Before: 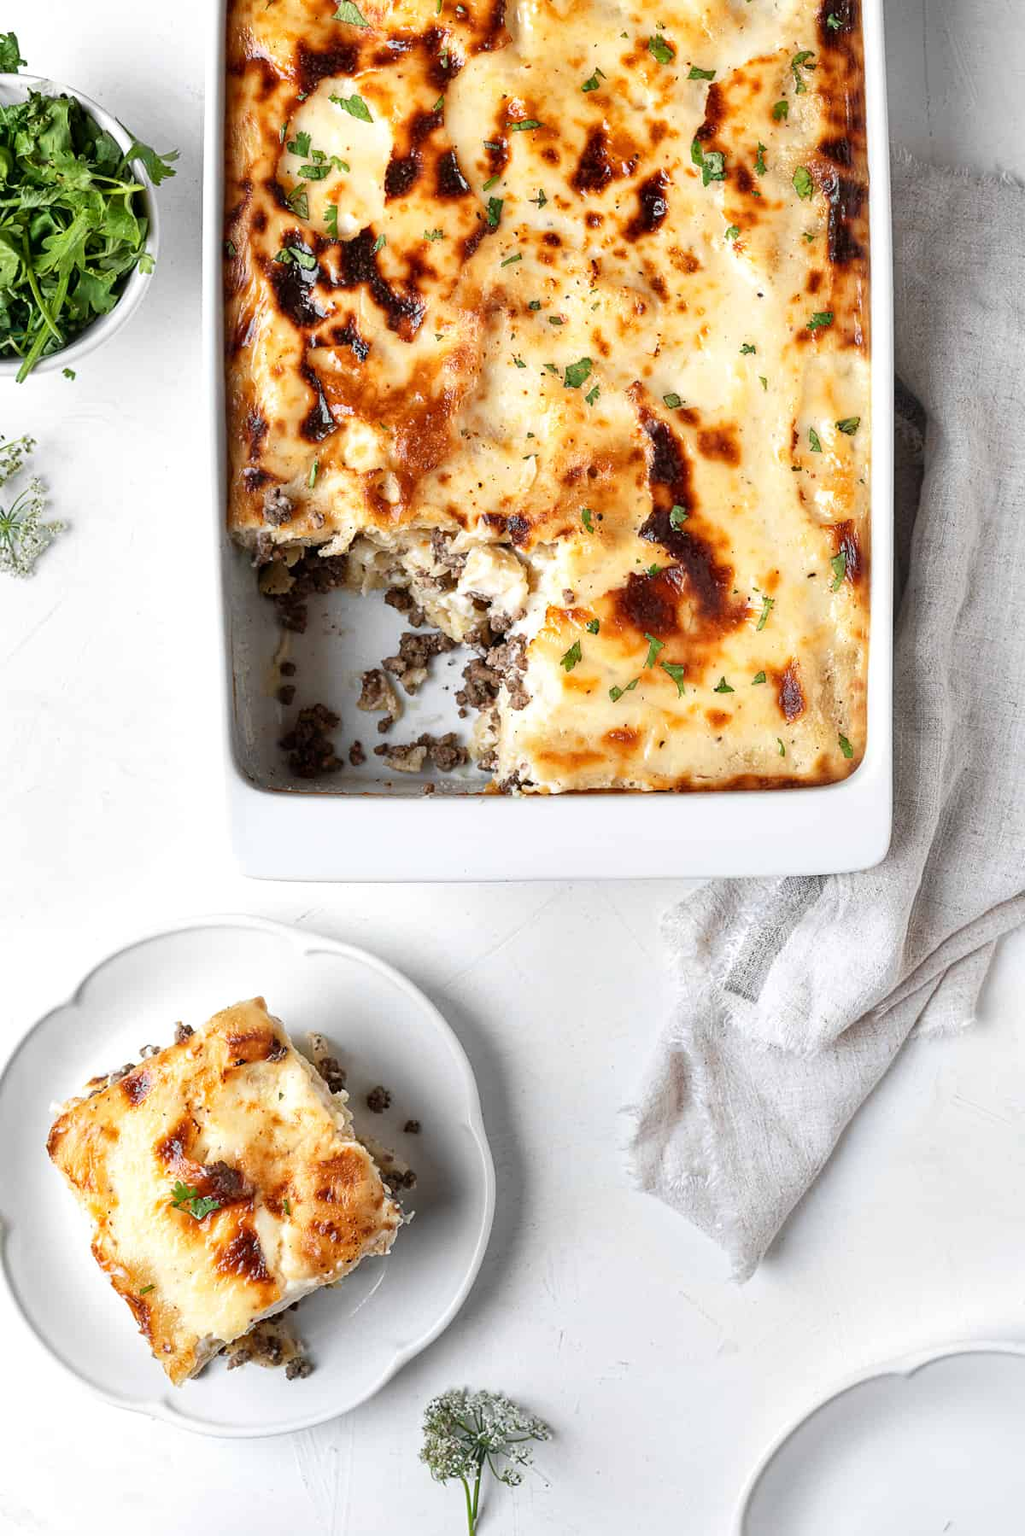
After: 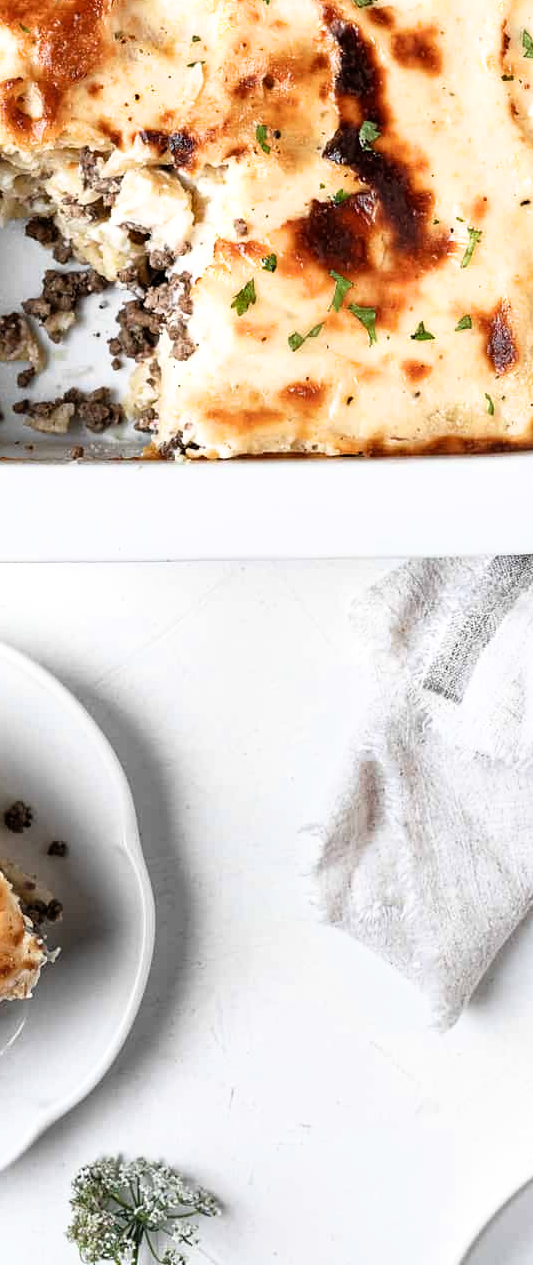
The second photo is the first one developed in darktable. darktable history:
filmic rgb: white relative exposure 2.45 EV, hardness 6.33
crop: left 35.432%, top 26.233%, right 20.145%, bottom 3.432%
